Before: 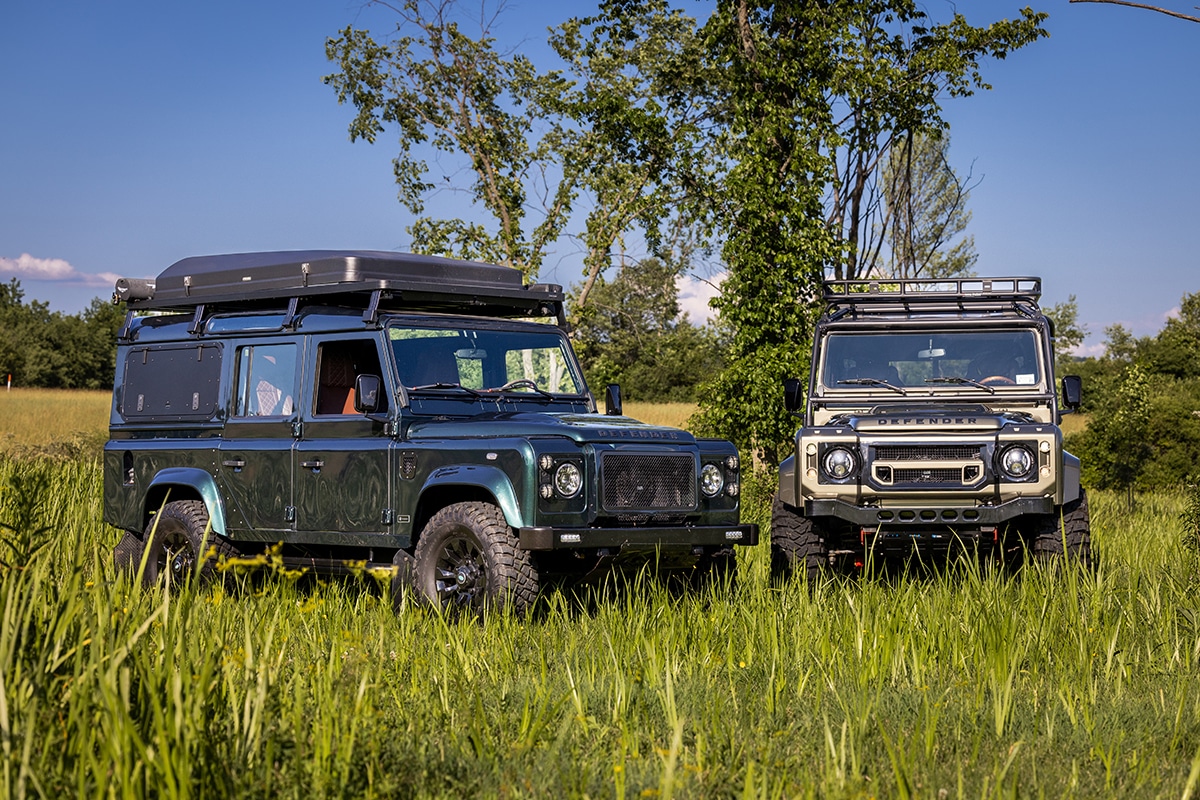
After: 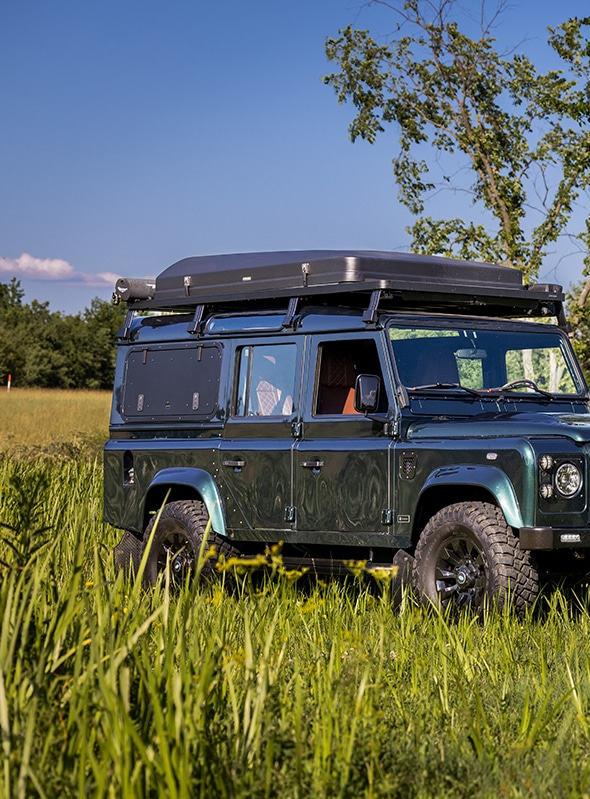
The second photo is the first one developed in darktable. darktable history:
crop and rotate: left 0.005%, top 0%, right 50.8%
